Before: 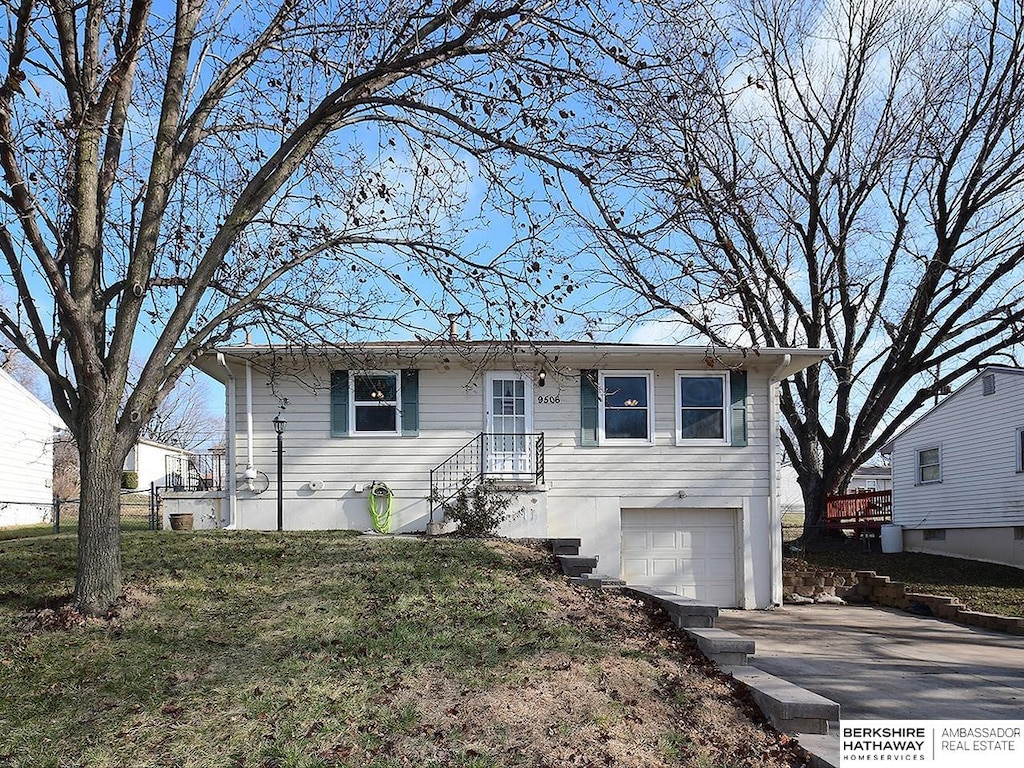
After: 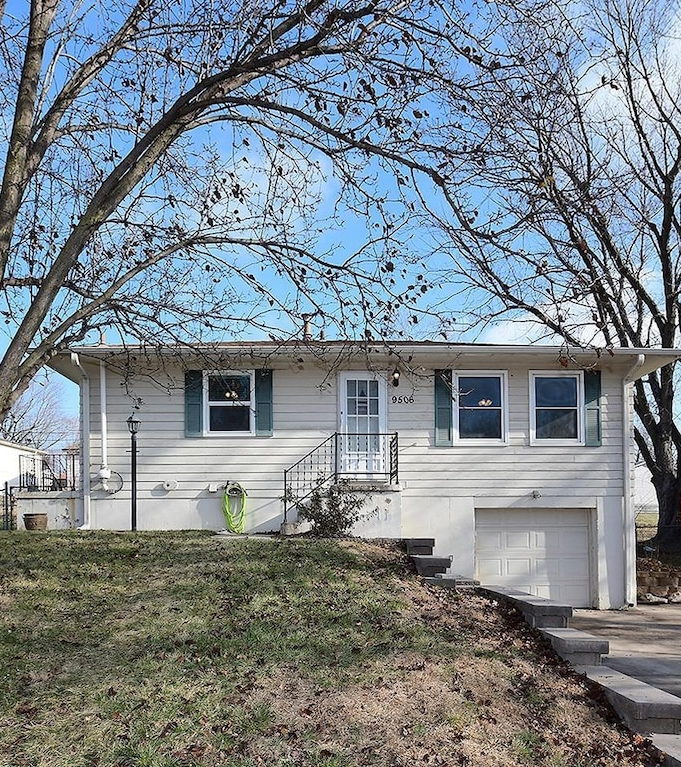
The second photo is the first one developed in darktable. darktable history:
crop and rotate: left 14.33%, right 19.128%
